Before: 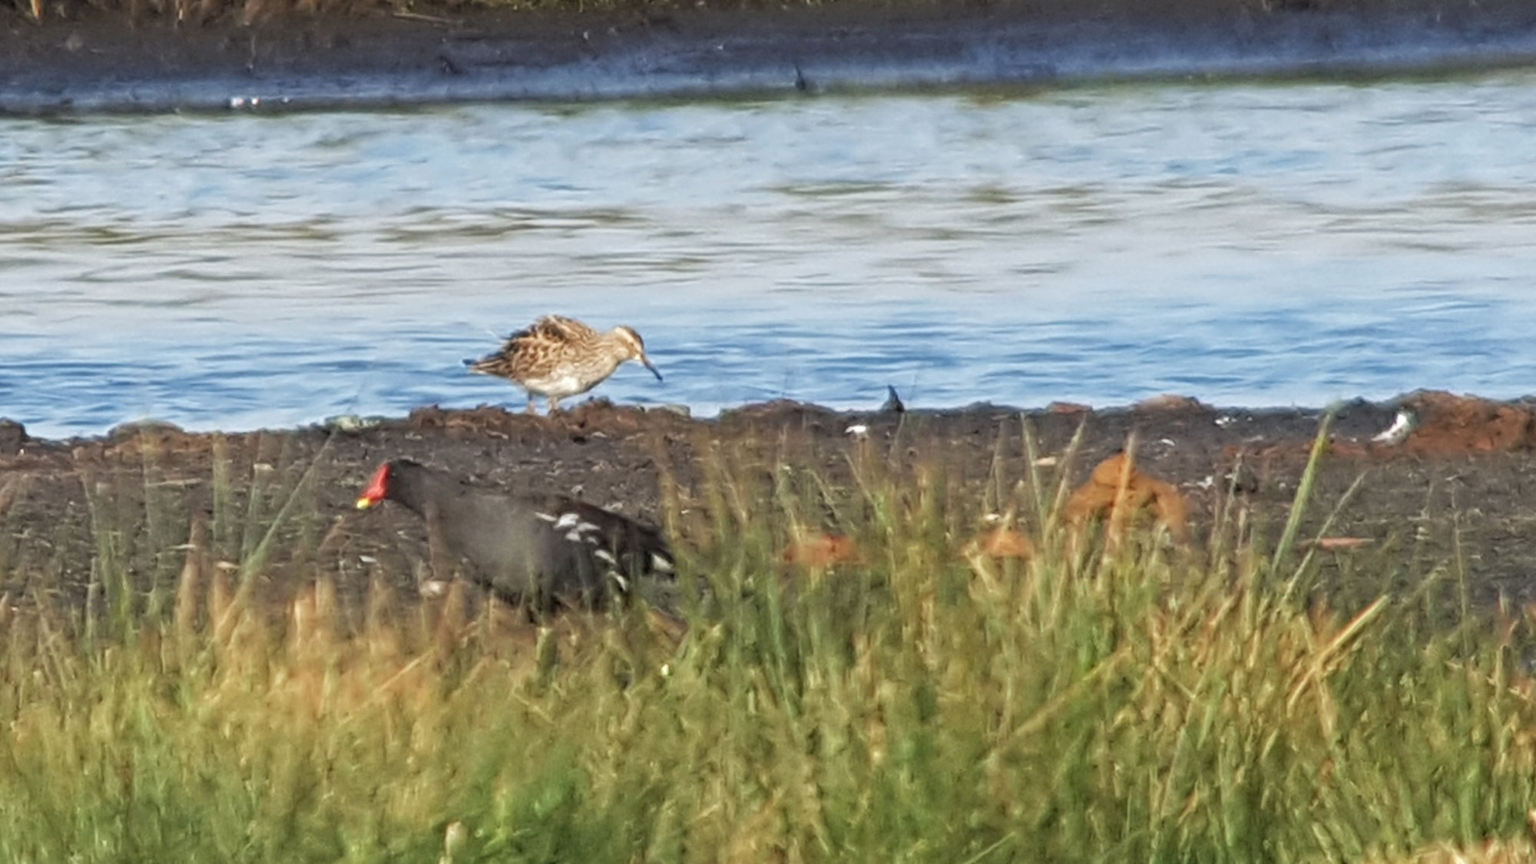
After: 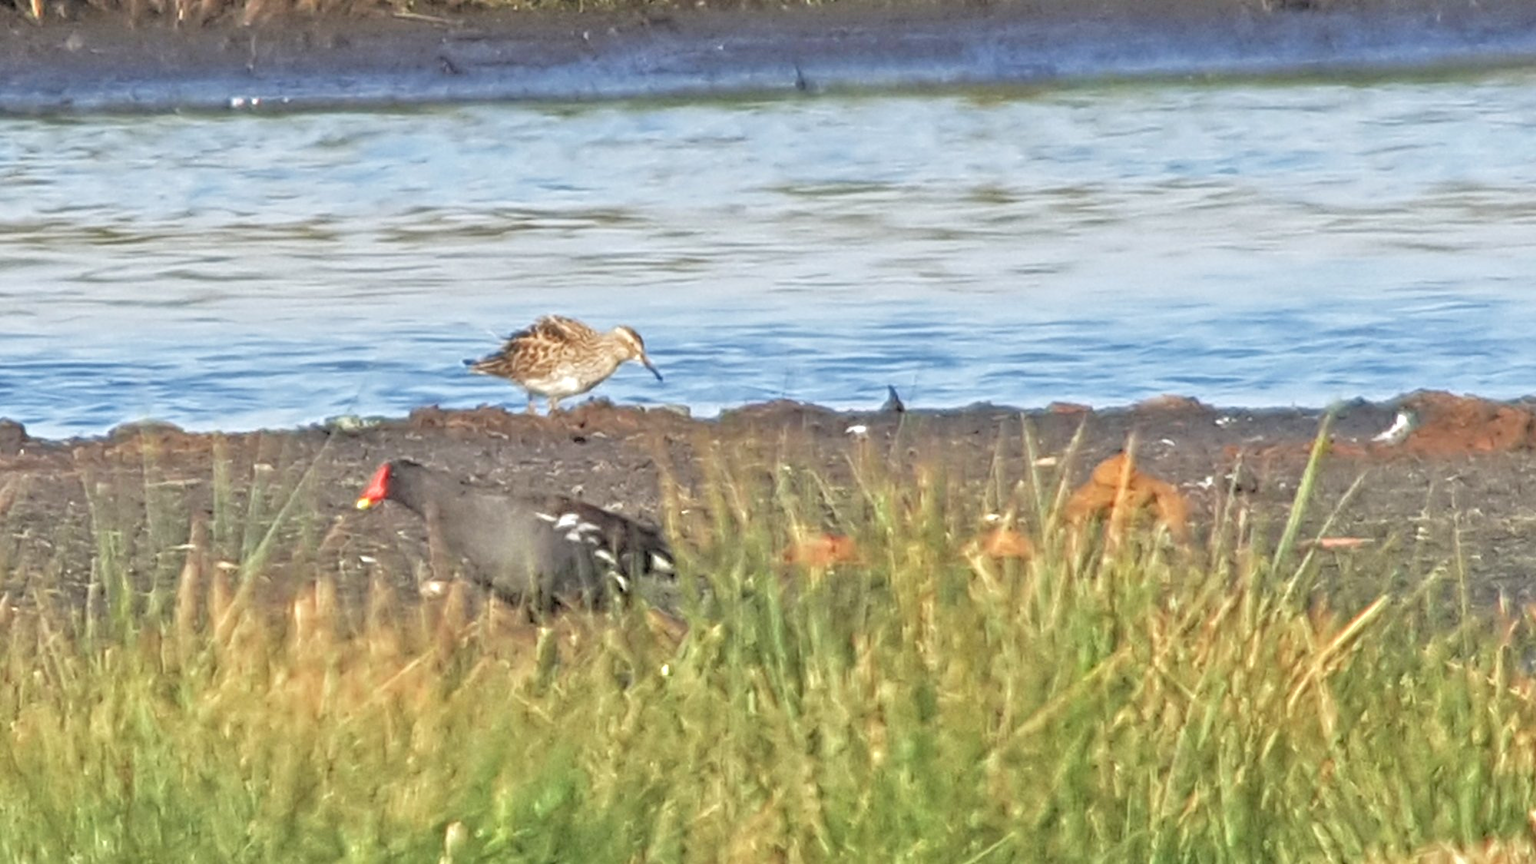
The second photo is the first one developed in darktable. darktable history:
exposure: exposure 0.076 EV, compensate highlight preservation false
tone equalizer: -7 EV 0.141 EV, -6 EV 0.578 EV, -5 EV 1.13 EV, -4 EV 1.31 EV, -3 EV 1.14 EV, -2 EV 0.6 EV, -1 EV 0.164 EV, mask exposure compensation -0.495 EV
